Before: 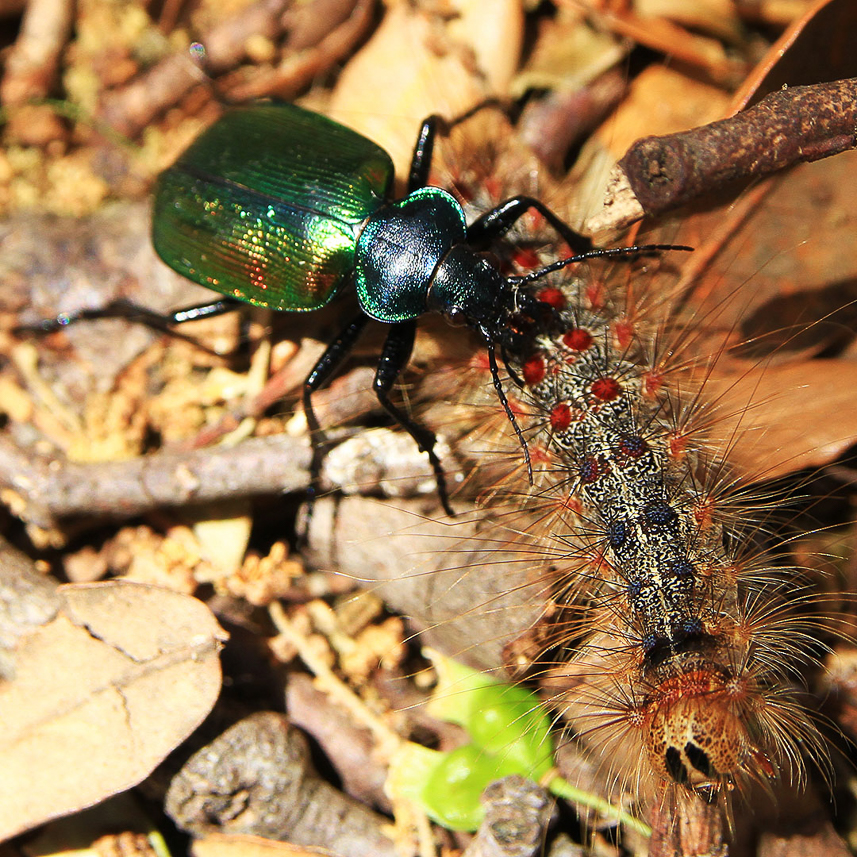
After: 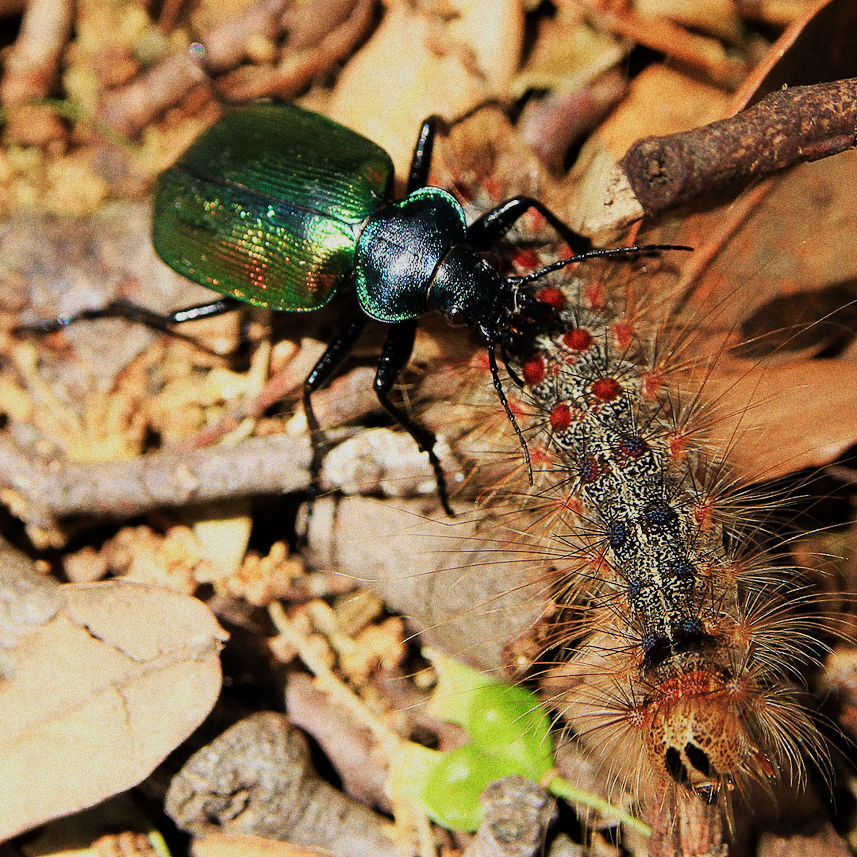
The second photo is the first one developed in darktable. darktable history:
grain: coarseness 0.09 ISO, strength 40%
filmic rgb: black relative exposure -8.15 EV, white relative exposure 3.76 EV, hardness 4.46
